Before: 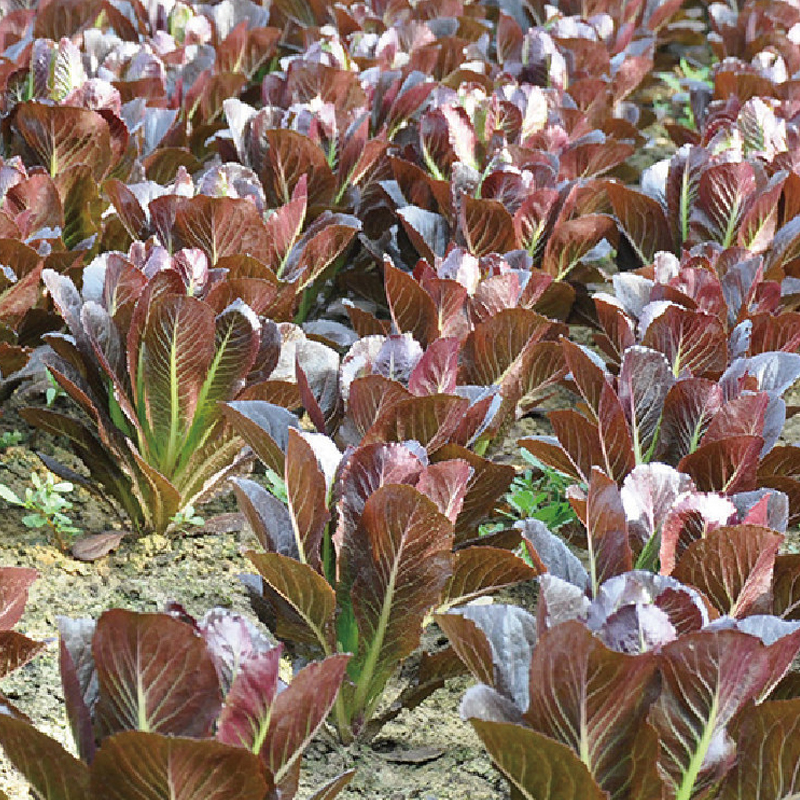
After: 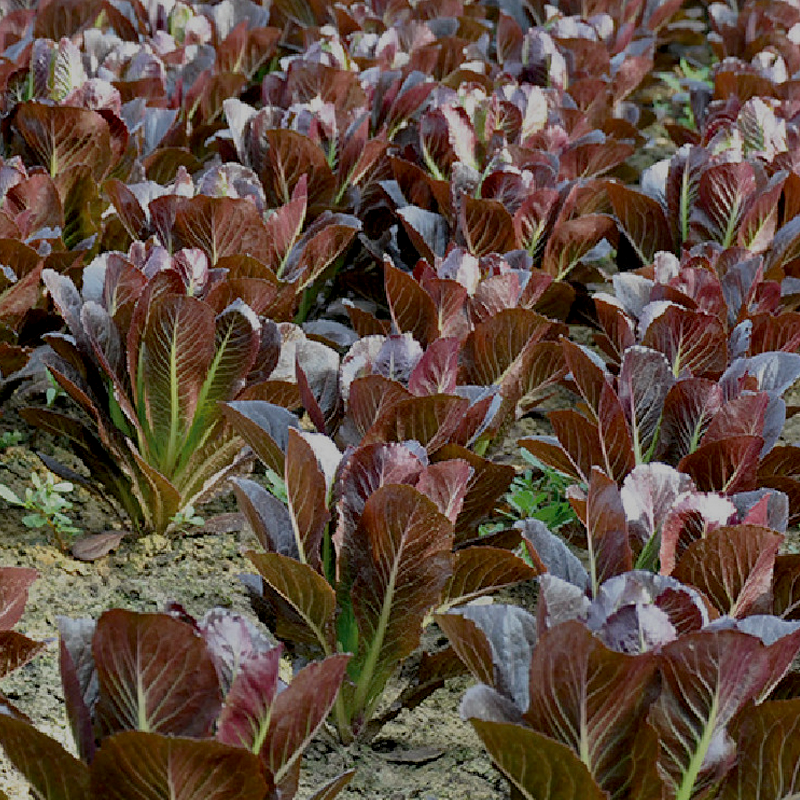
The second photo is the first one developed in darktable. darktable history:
base curve: curves: ch0 [(0.017, 0) (0.425, 0.441) (0.844, 0.933) (1, 1)], preserve colors none
exposure: black level correction -0.016, exposure -1.018 EV, compensate highlight preservation false
